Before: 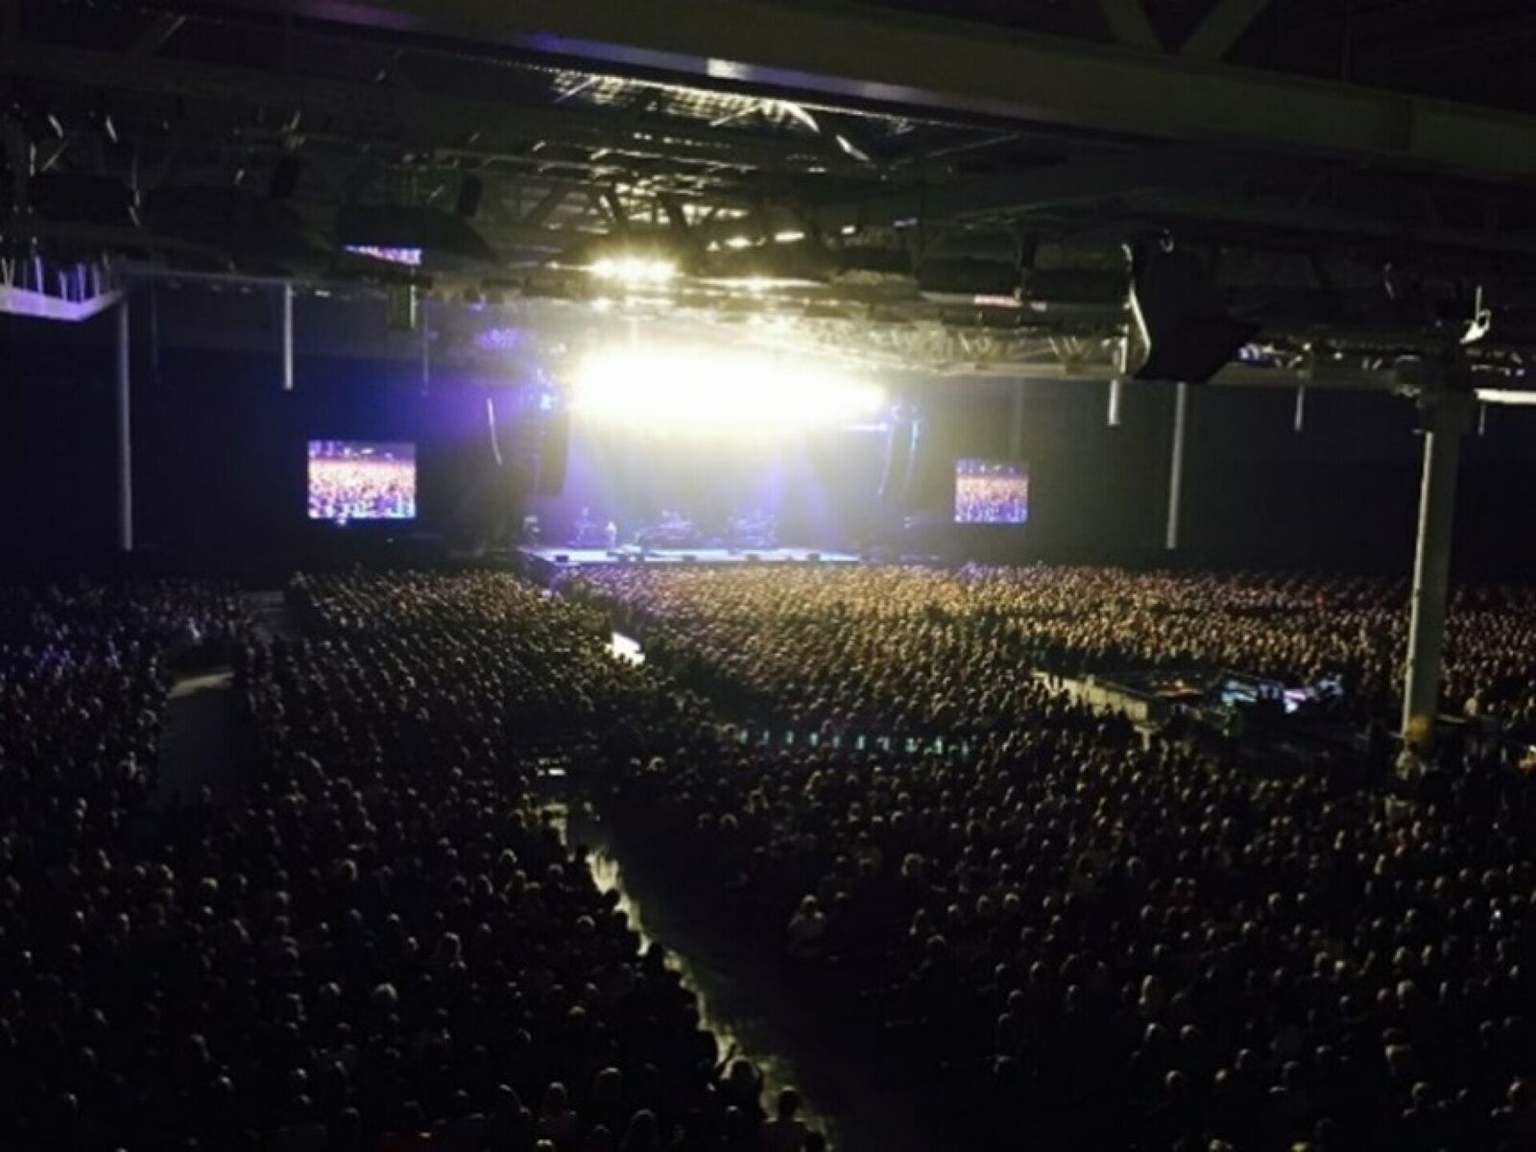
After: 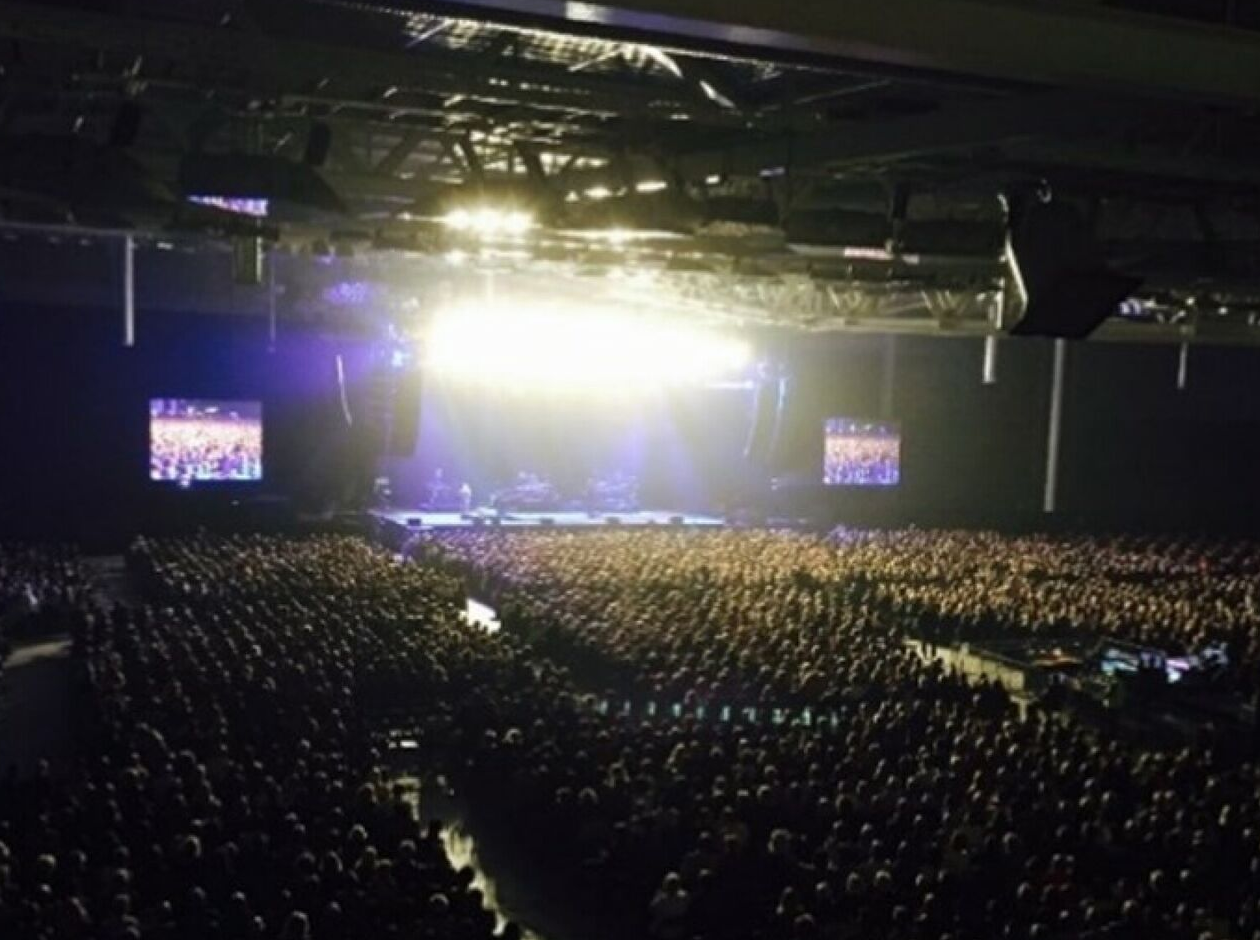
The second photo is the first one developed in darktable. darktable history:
crop and rotate: left 10.782%, top 5.067%, right 10.416%, bottom 16.523%
